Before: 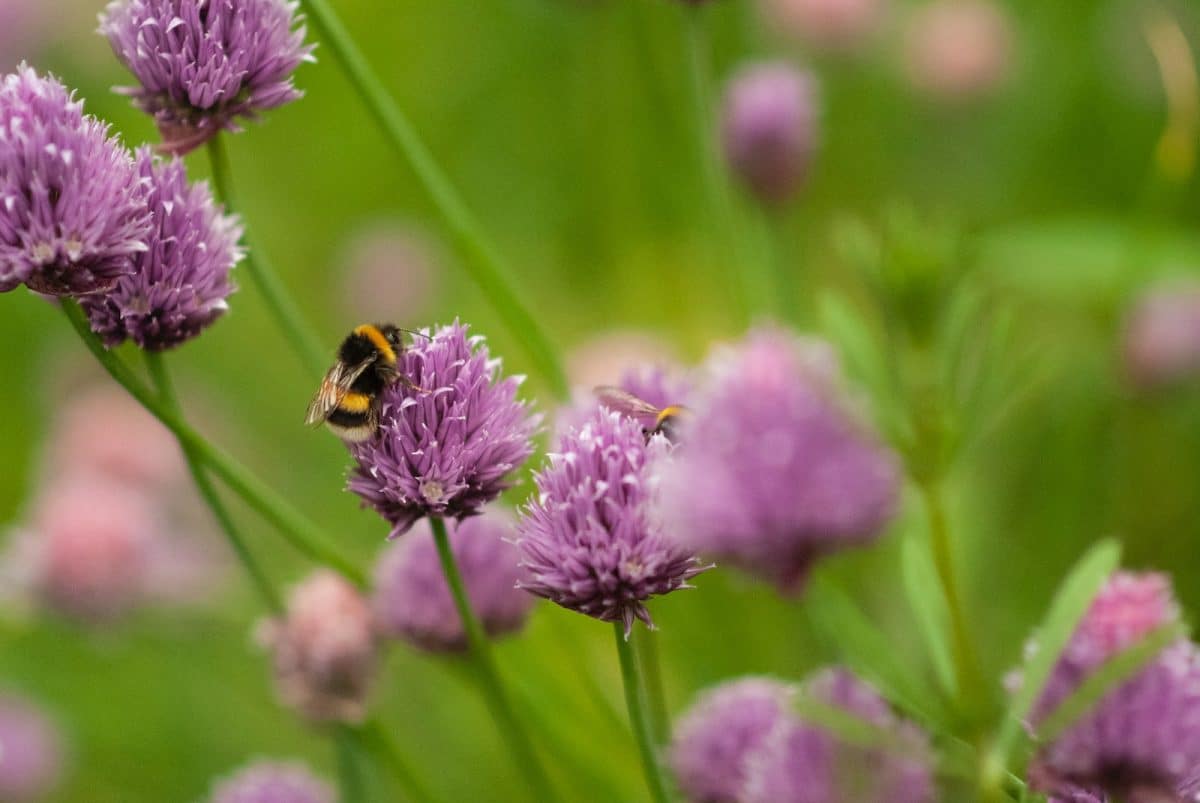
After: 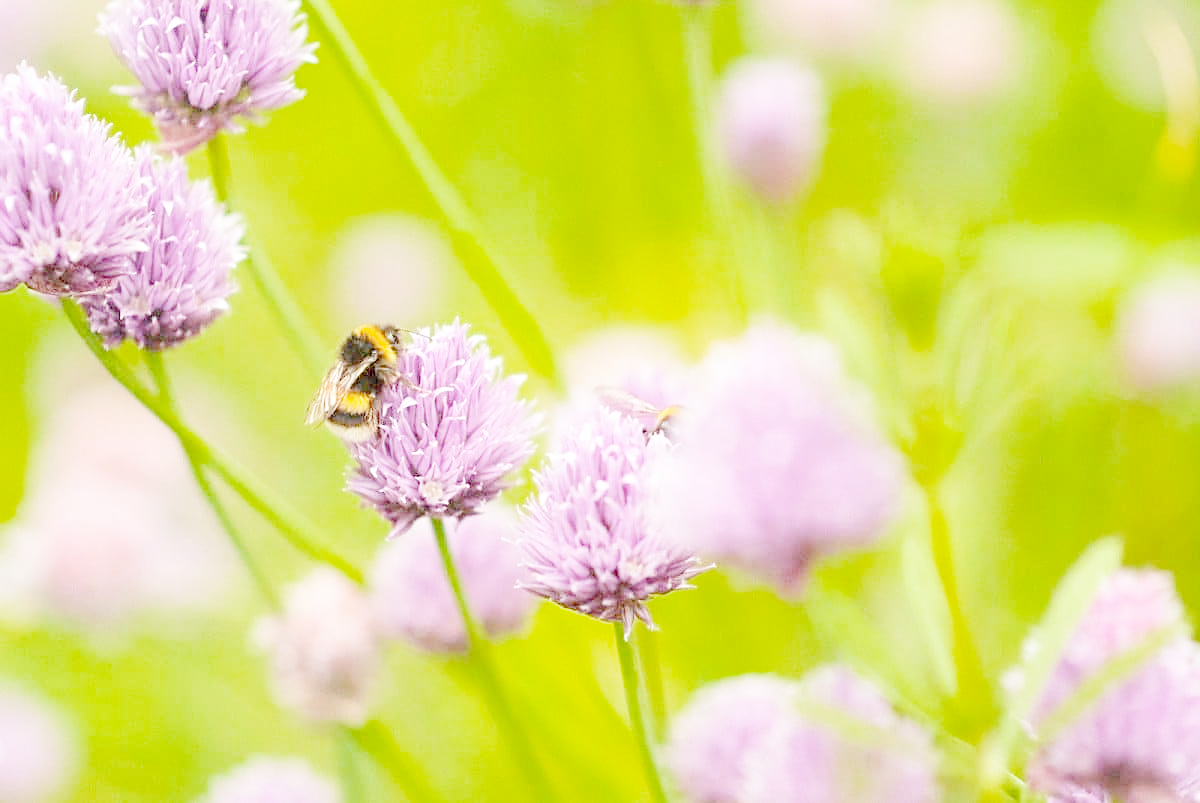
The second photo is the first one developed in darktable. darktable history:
sharpen: amount 0.6
base curve: curves: ch0 [(0, 0) (0.008, 0.007) (0.022, 0.029) (0.048, 0.089) (0.092, 0.197) (0.191, 0.399) (0.275, 0.534) (0.357, 0.65) (0.477, 0.78) (0.542, 0.833) (0.799, 0.973) (1, 1)], preserve colors none
color look up table: target L [81.66, 72.35, 62.32, 47.62, 200.04, 100.14, 94.98, 84.87, 72.18, 68.45, 68.2, 72.06, 57.86, 56.16, 51.08, 45, 36.09, 60.02, 58.07, 50.51, 32.35, 38.46, 14.11, 70.08, 58.1, 56.53, 0 ×23], target a [4.324, -22.64, -40.38, -15.01, 0, 0, 0.084, 0.144, 22.9, 46.53, 24.13, 0.286, 55.02, 0.727, 64.73, 23.84, 1.017, 9.468, 56.72, 12.77, 29.61, 21.16, 0.976, -29.27, -5.803, -22.13, 0 ×23], target b [86.81, 68.1, 43.13, 34.6, 0, 0, 1.082, 2.072, 24.72, 66.96, 70.94, 1.872, 26.55, 1.344, 42.06, 23.38, -0.215, -27.95, -10.83, -59.44, -25.52, -69.95, -0.626, -0.504, -26.19, -28.89, 0 ×23], num patches 26
